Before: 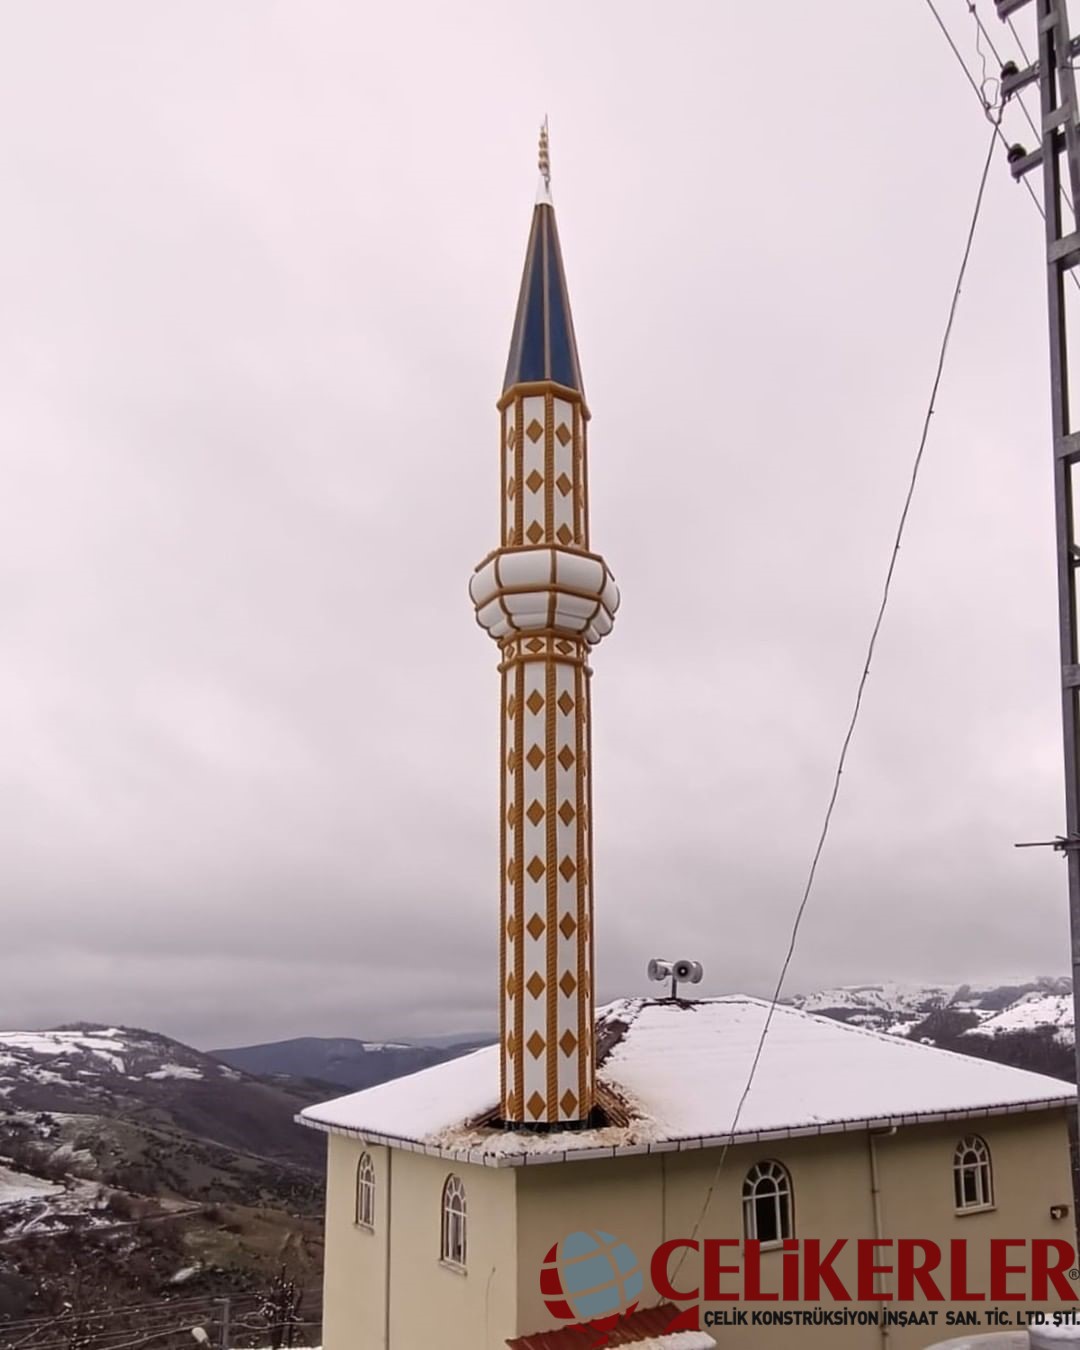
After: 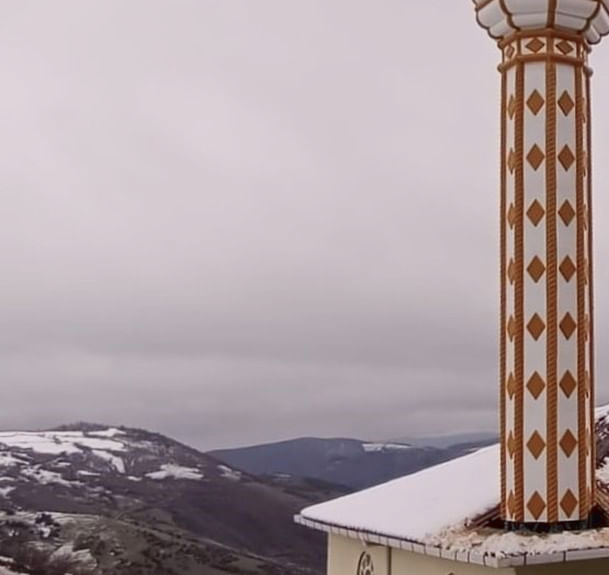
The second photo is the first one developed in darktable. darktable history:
contrast brightness saturation: contrast 0.18, saturation 0.3
crop: top 44.483%, right 43.593%, bottom 12.892%
color balance rgb: perceptual saturation grading › global saturation -27.94%, hue shift -2.27°, contrast -21.26%
